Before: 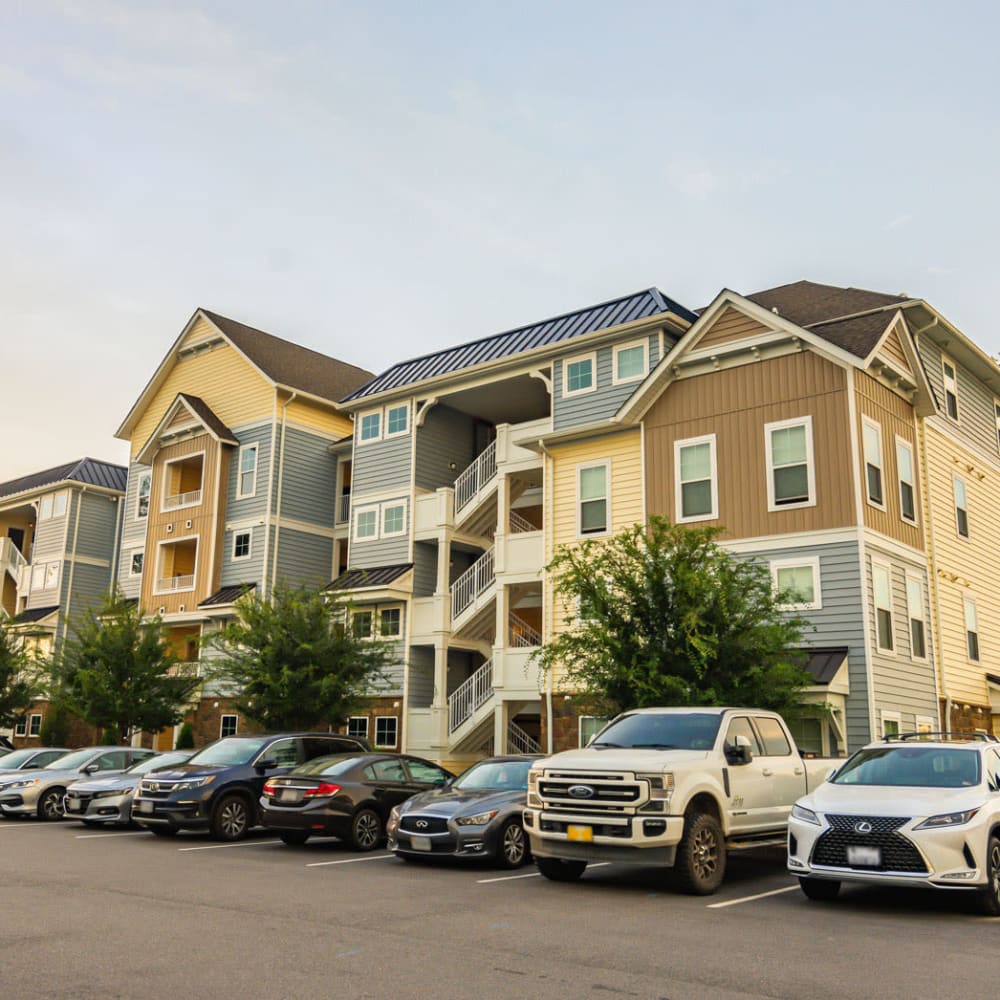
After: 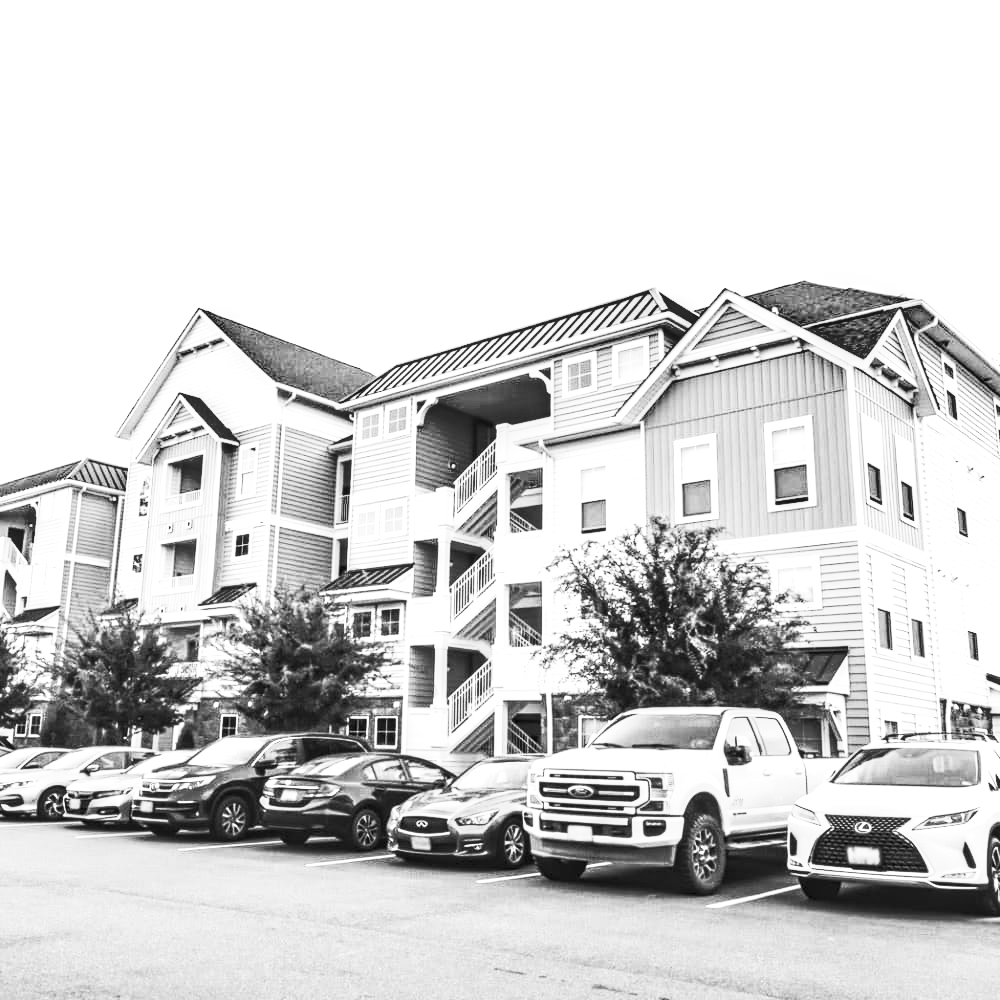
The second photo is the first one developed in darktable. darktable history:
tone equalizer: on, module defaults
shadows and highlights: soften with gaussian
exposure: exposure 1 EV, compensate highlight preservation false
local contrast: highlights 61%, detail 143%, midtone range 0.428
contrast brightness saturation: contrast 0.53, brightness 0.47, saturation -1
